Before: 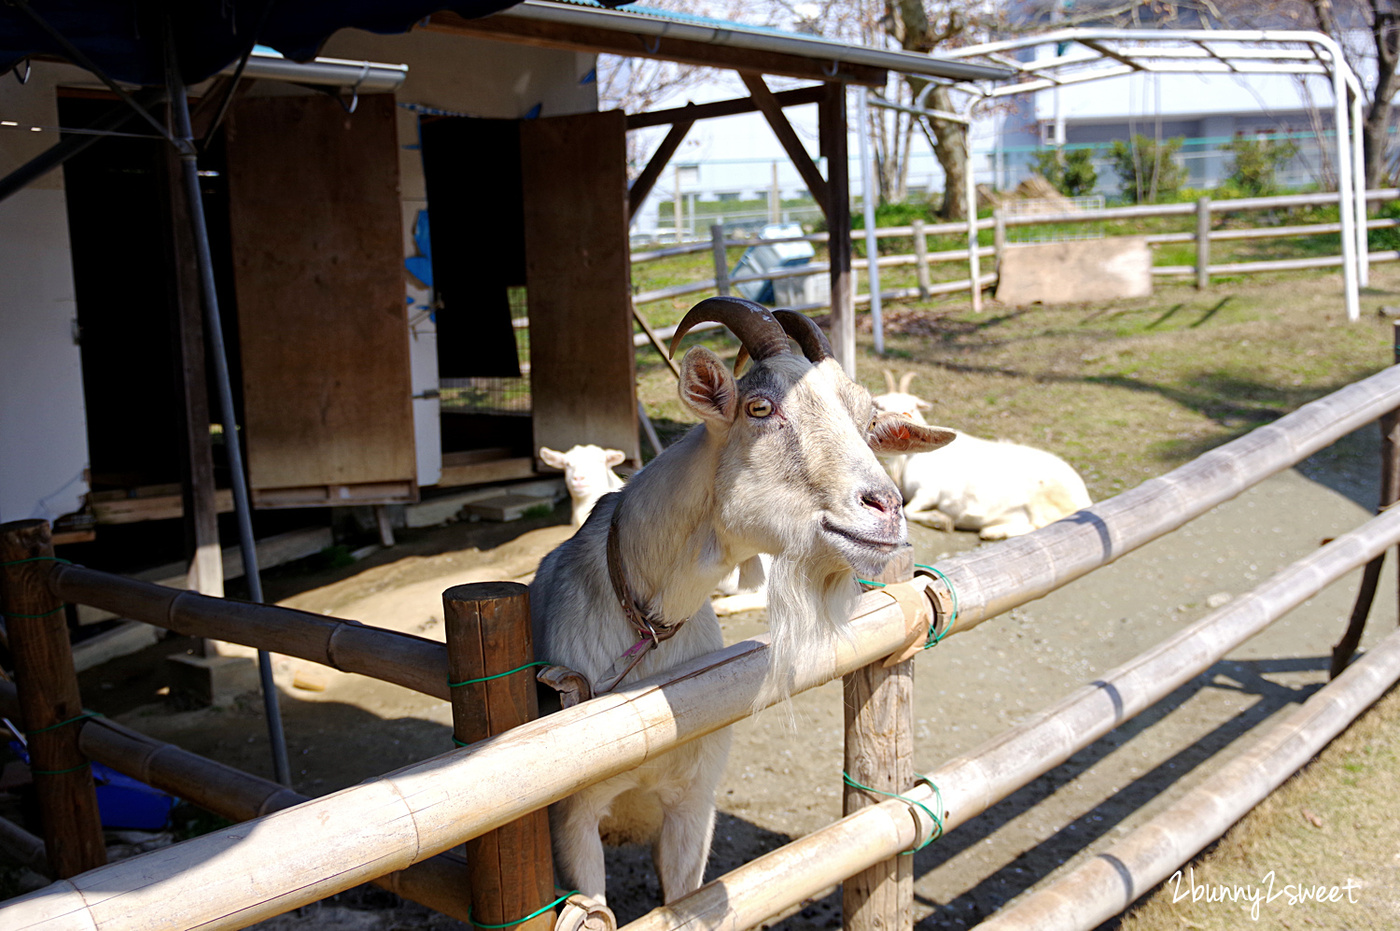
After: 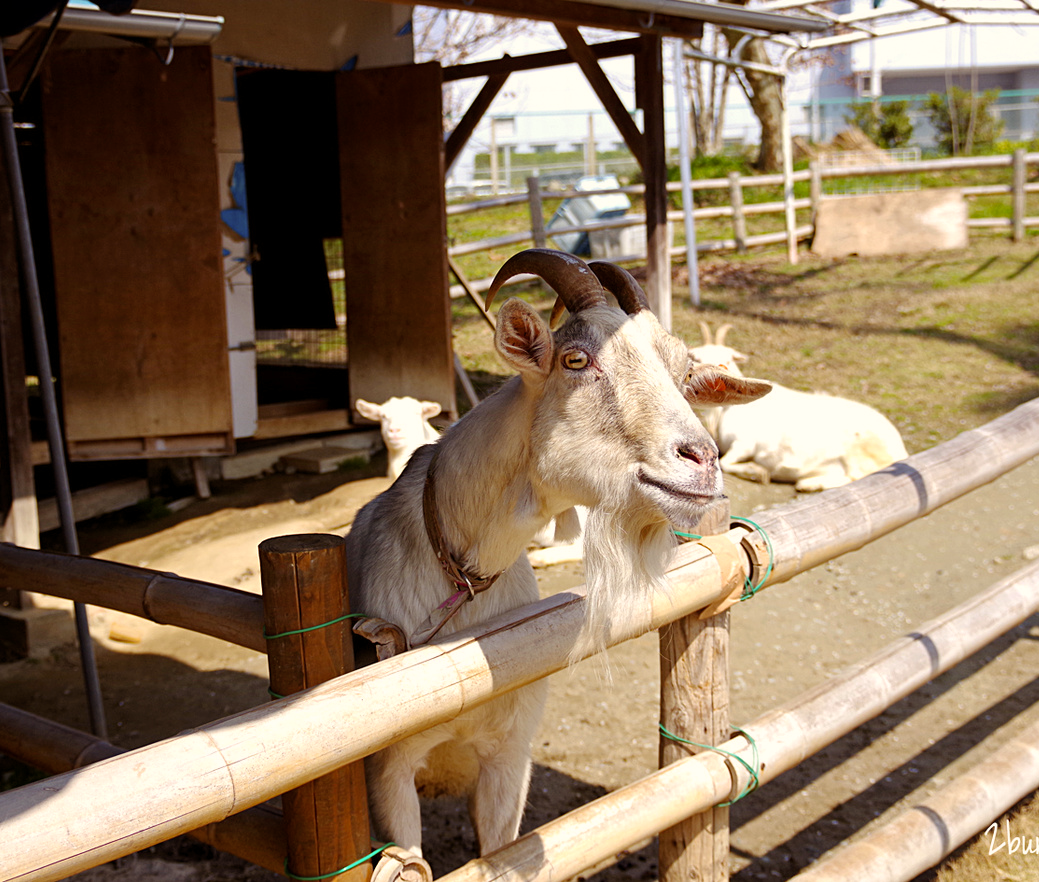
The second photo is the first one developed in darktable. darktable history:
color balance rgb: shadows lift › chroma 4.41%, shadows lift › hue 27°, power › chroma 2.5%, power › hue 70°, highlights gain › chroma 1%, highlights gain › hue 27°, saturation formula JzAzBz (2021)
crop and rotate: left 13.15%, top 5.251%, right 12.609%
